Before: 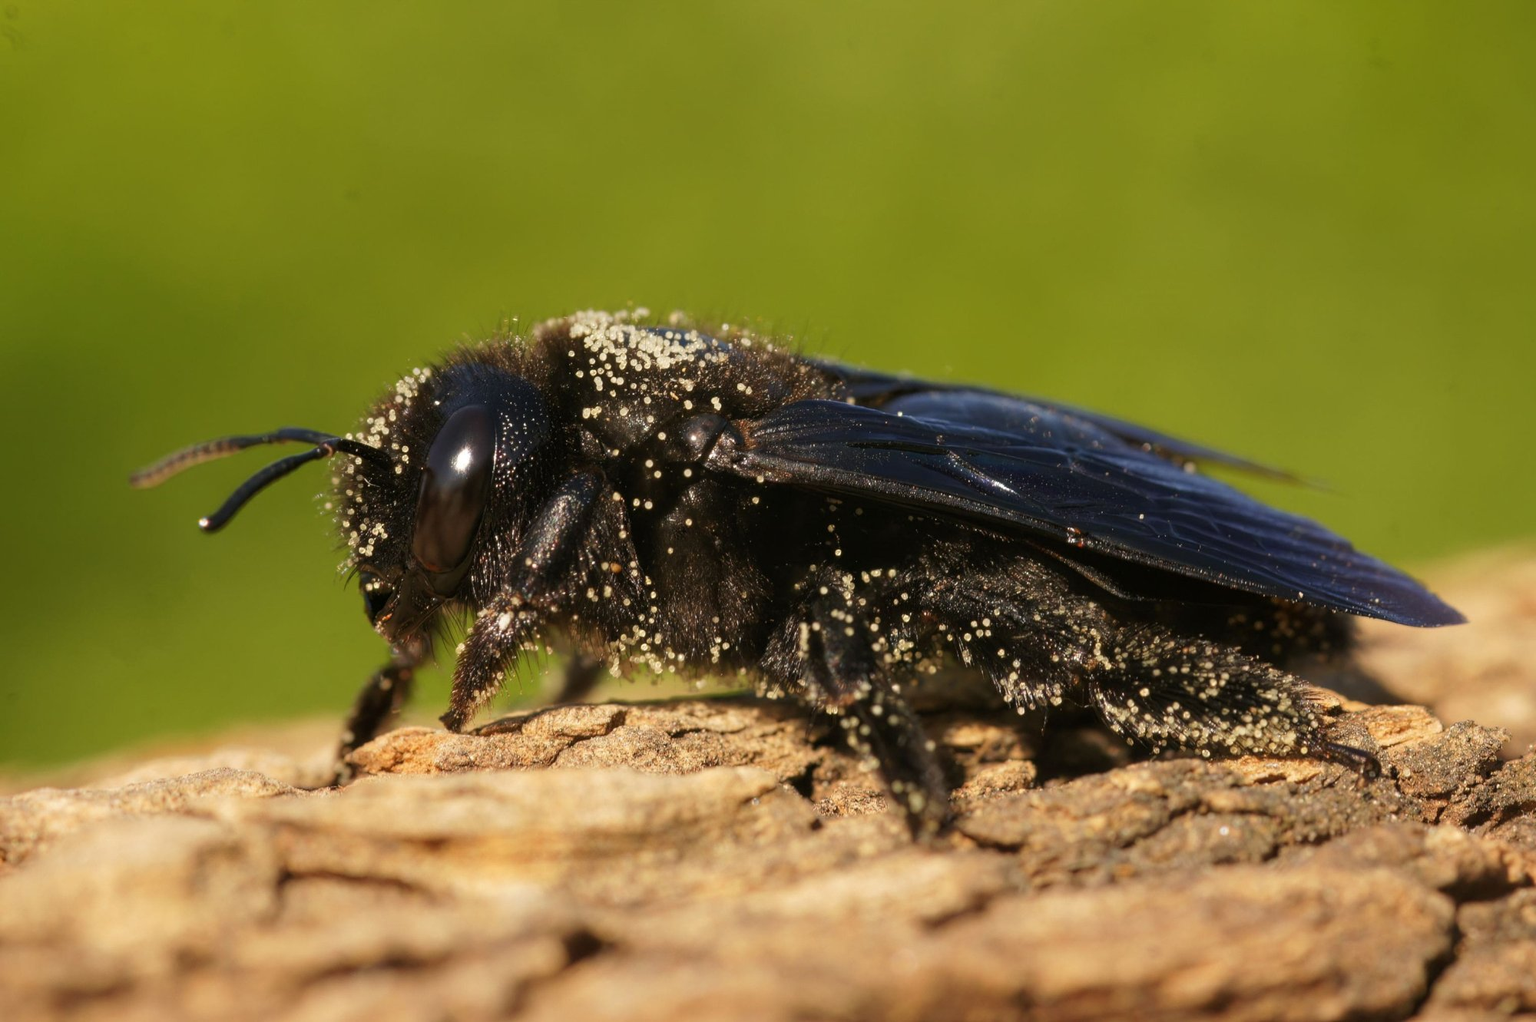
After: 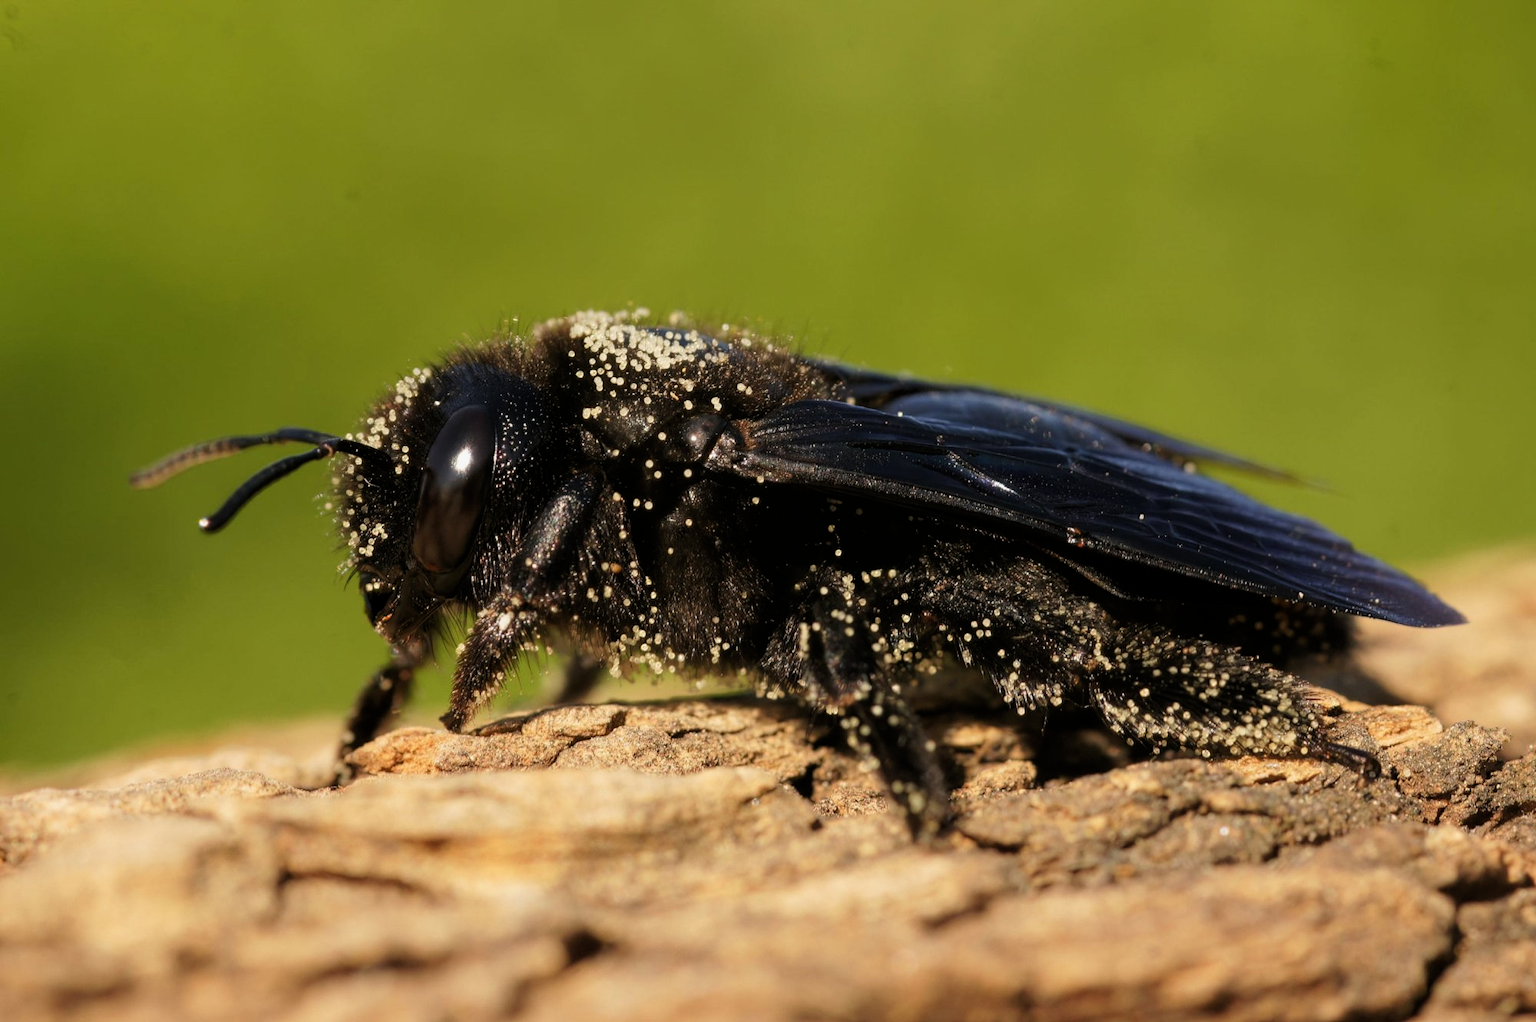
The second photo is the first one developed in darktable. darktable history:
filmic rgb: black relative exposure -12.12 EV, white relative exposure 2.81 EV, target black luminance 0%, hardness 8.14, latitude 71.22%, contrast 1.137, highlights saturation mix 10.52%, shadows ↔ highlights balance -0.385%
